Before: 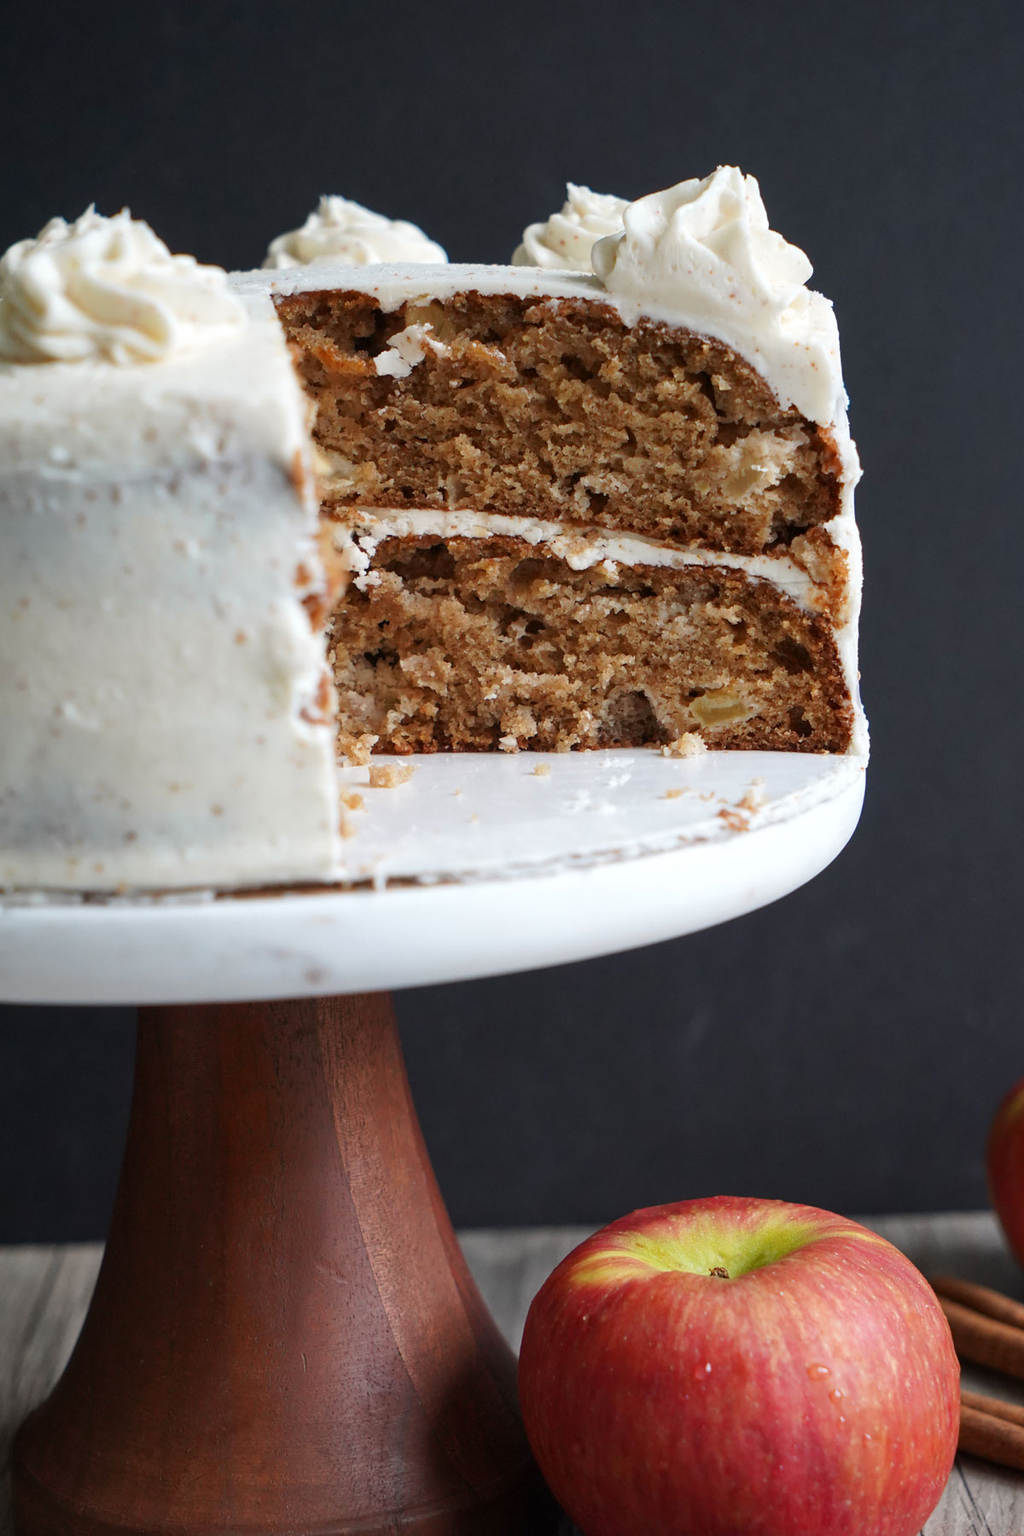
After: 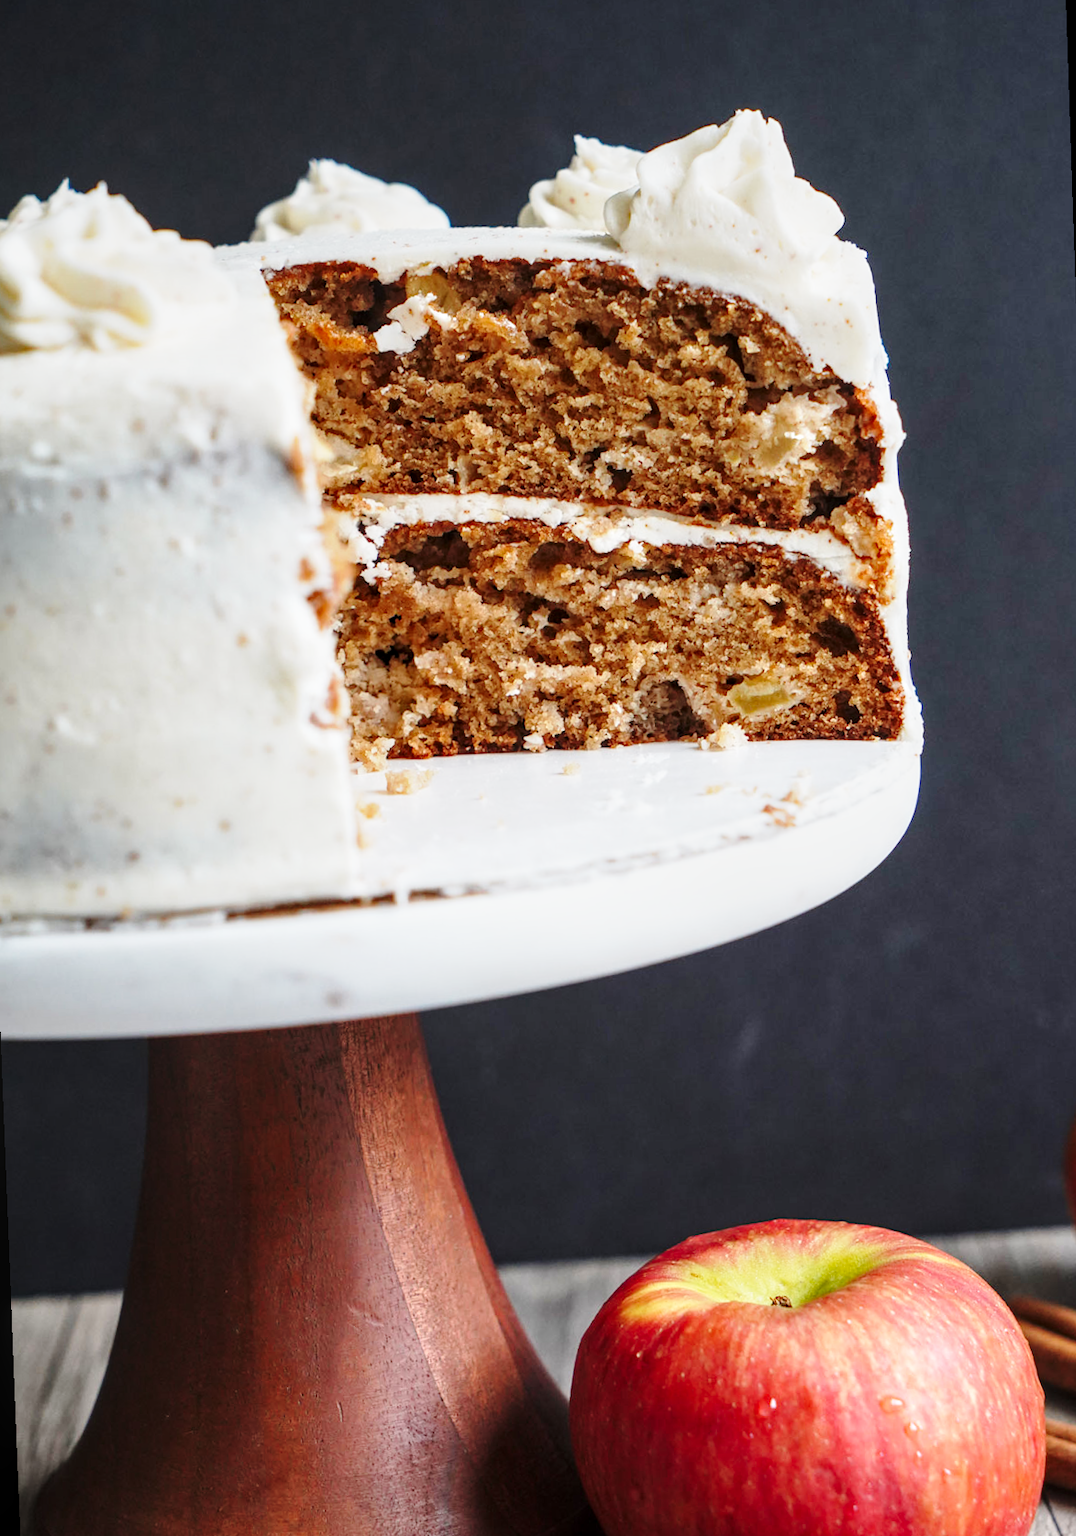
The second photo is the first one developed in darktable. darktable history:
local contrast: on, module defaults
rotate and perspective: rotation -2.12°, lens shift (vertical) 0.009, lens shift (horizontal) -0.008, automatic cropping original format, crop left 0.036, crop right 0.964, crop top 0.05, crop bottom 0.959
base curve: curves: ch0 [(0, 0) (0.028, 0.03) (0.121, 0.232) (0.46, 0.748) (0.859, 0.968) (1, 1)], preserve colors none
